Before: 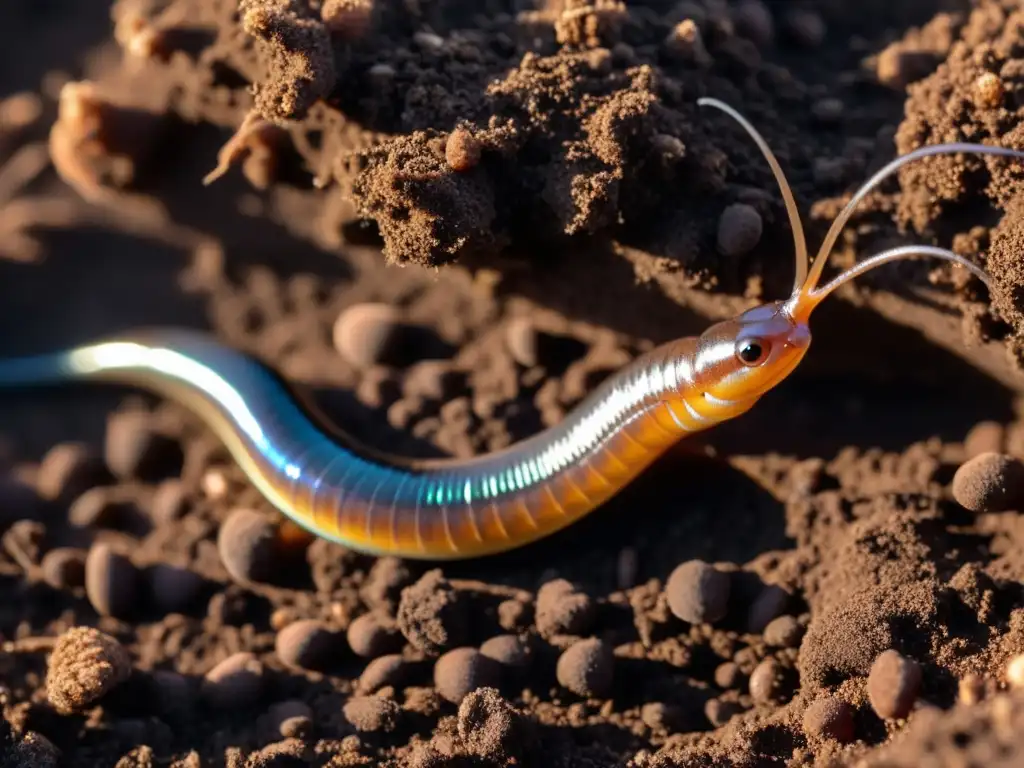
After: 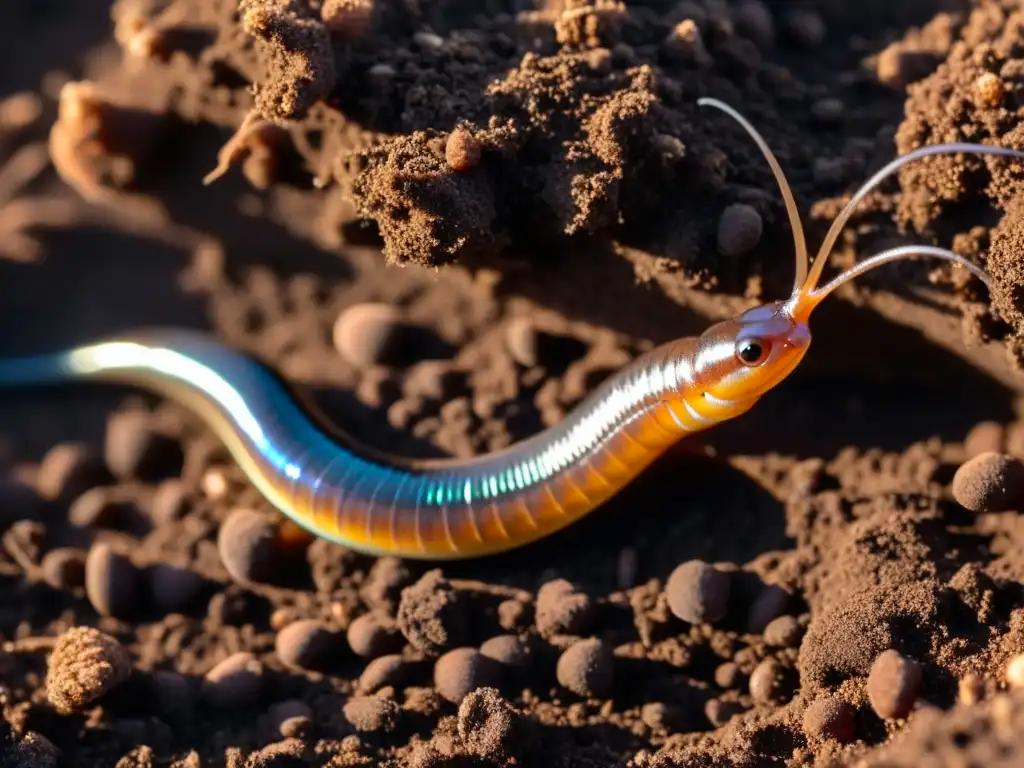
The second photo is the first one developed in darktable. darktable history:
contrast brightness saturation: contrast 0.103, brightness 0.027, saturation 0.087
